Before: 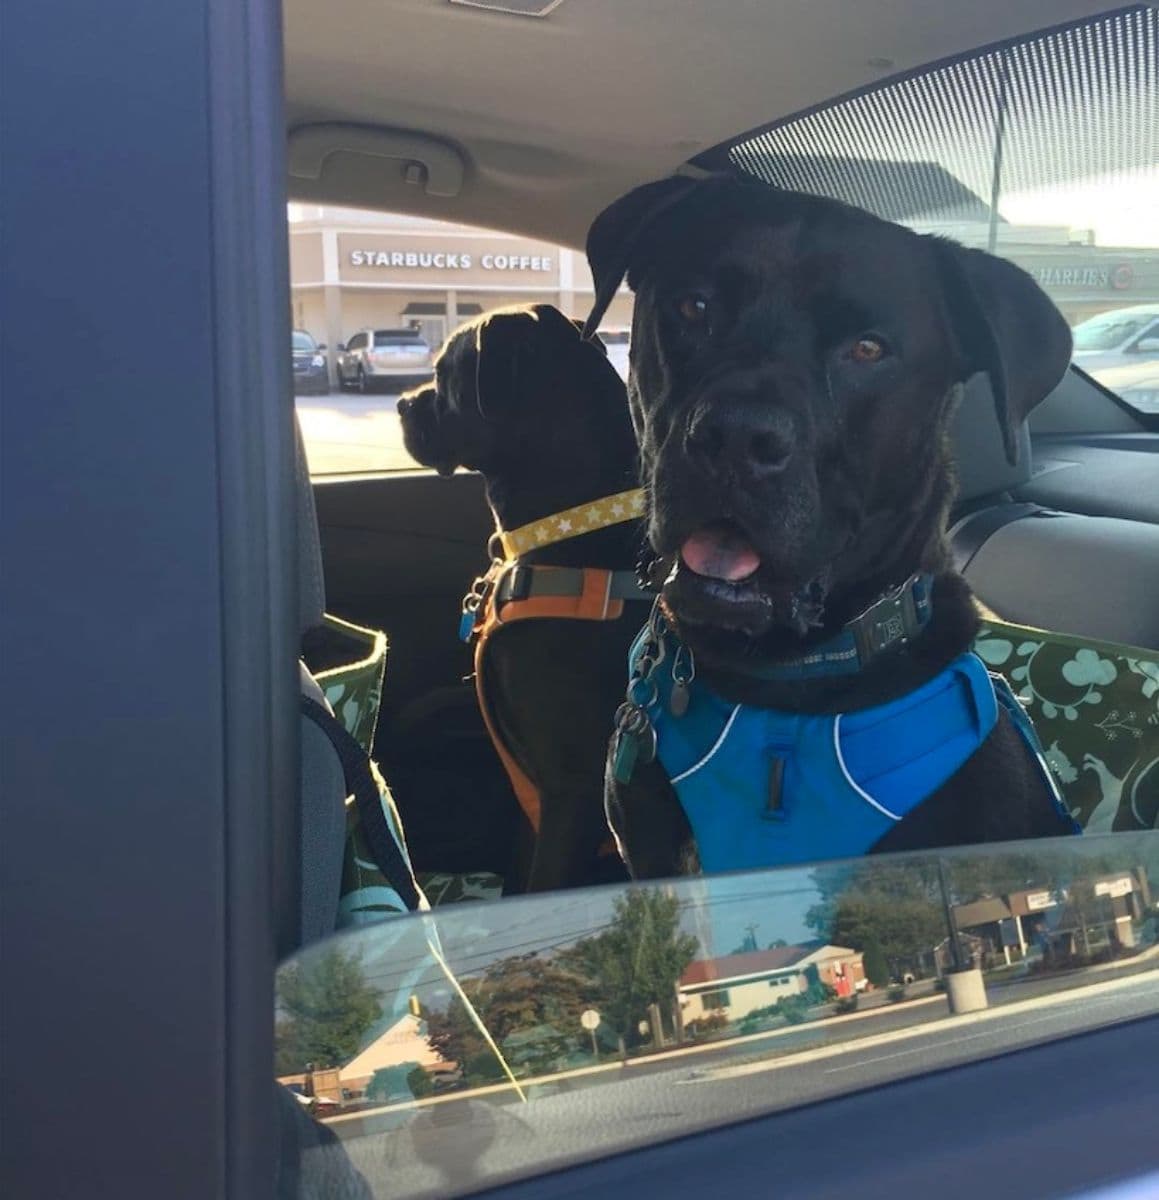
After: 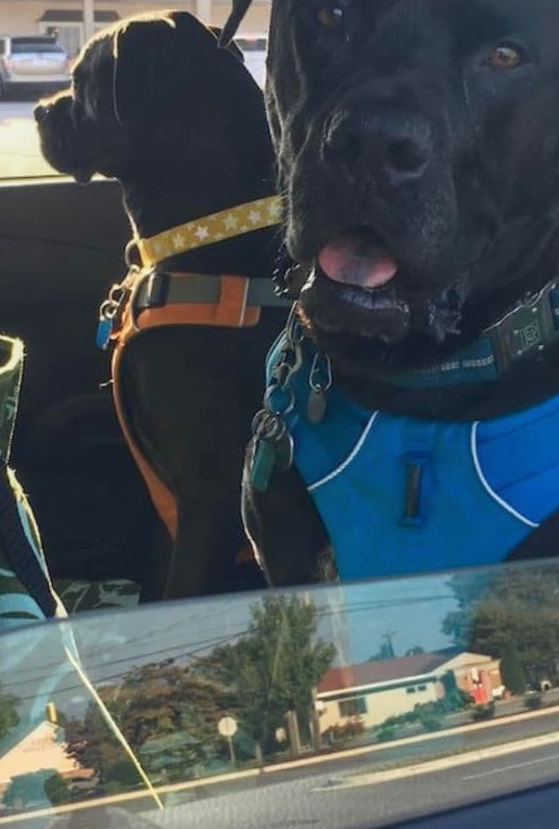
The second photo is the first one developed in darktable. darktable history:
local contrast: detail 109%
crop: left 31.339%, top 24.494%, right 20.395%, bottom 6.41%
